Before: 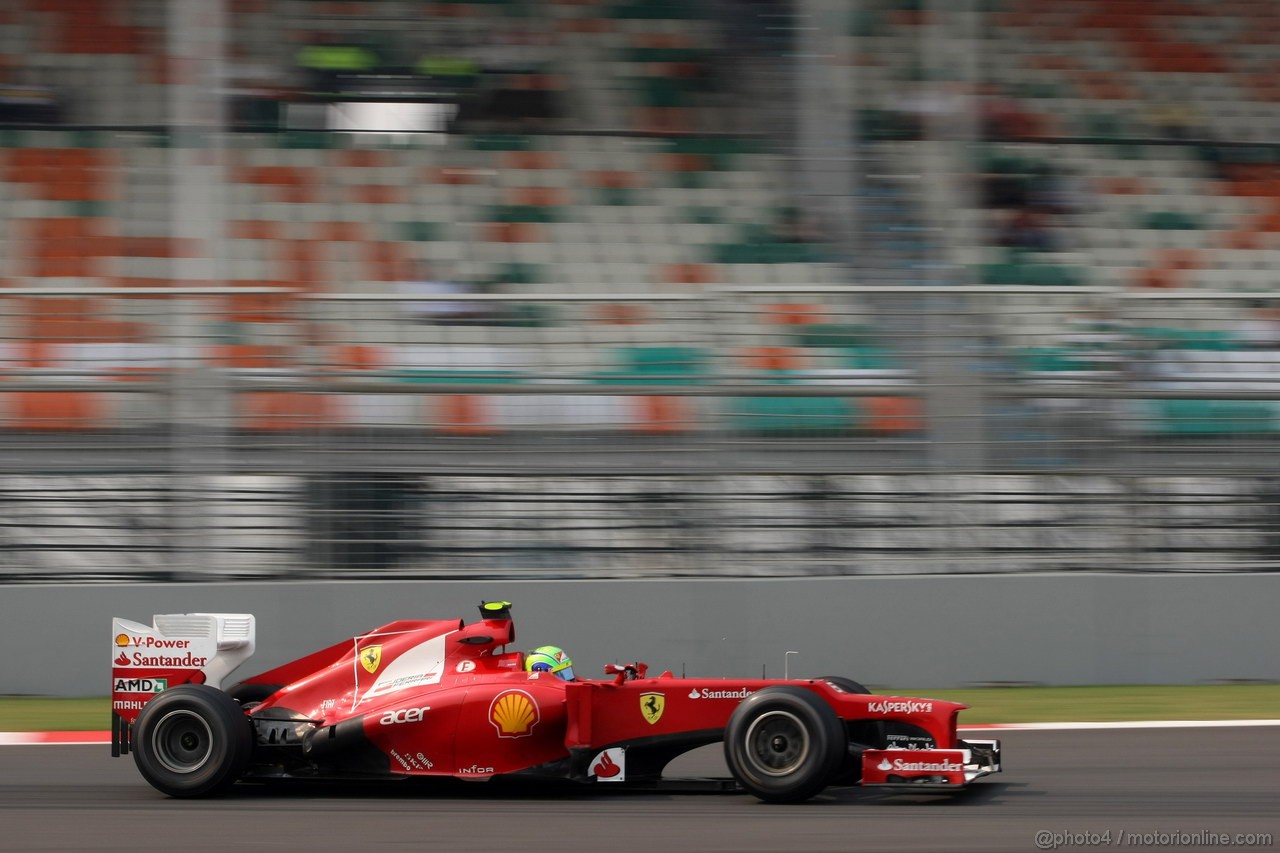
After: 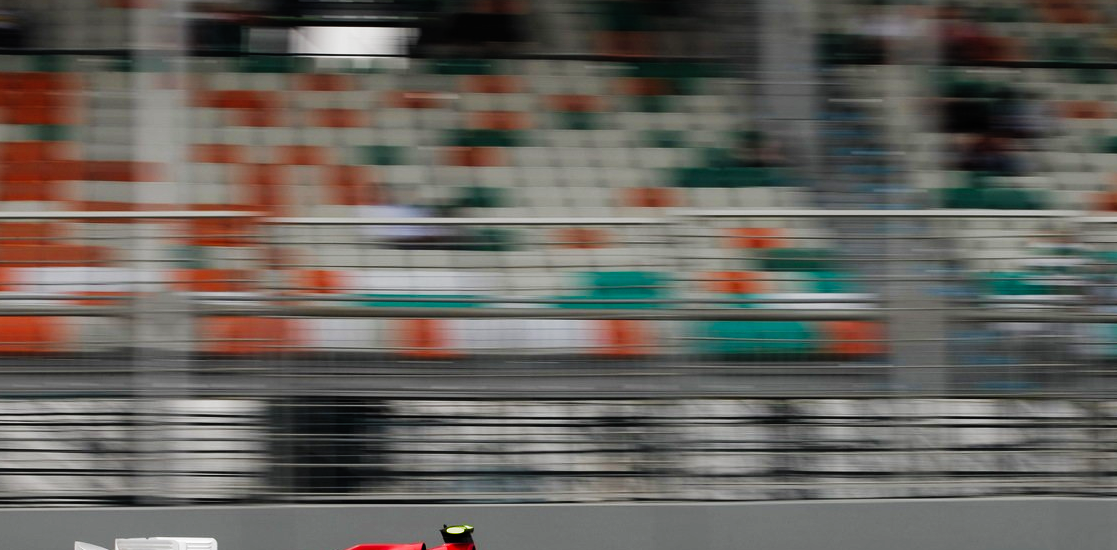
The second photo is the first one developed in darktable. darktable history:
crop: left 3.015%, top 8.969%, right 9.647%, bottom 26.457%
filmic rgb: black relative exposure -6.43 EV, white relative exposure 2.43 EV, threshold 3 EV, hardness 5.27, latitude 0.1%, contrast 1.425, highlights saturation mix 2%, preserve chrominance no, color science v5 (2021), contrast in shadows safe, contrast in highlights safe, enable highlight reconstruction true
